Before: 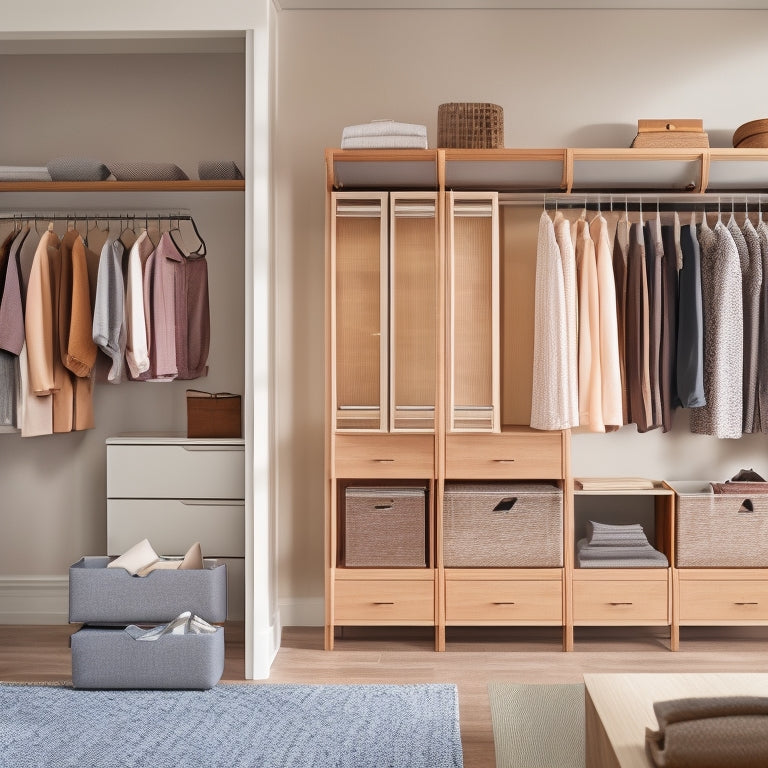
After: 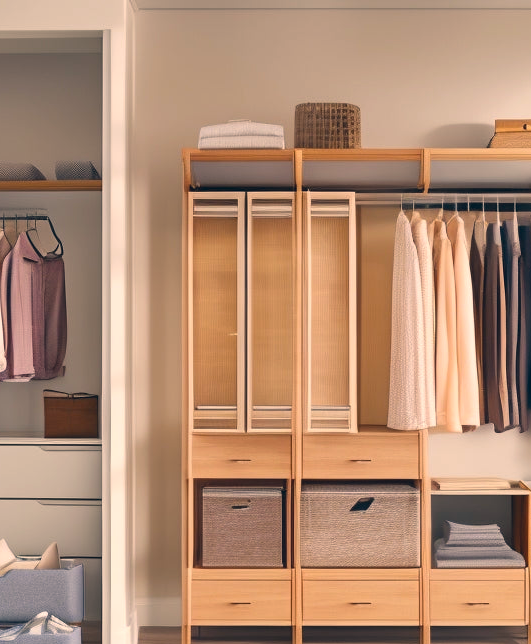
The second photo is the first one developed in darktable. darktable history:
crop: left 18.699%, right 12.089%, bottom 14.444%
color balance rgb: global offset › luminance 0.261%, perceptual saturation grading › global saturation 19.292%
color correction: highlights a* 10.3, highlights b* 14.66, shadows a* -10, shadows b* -15.11
